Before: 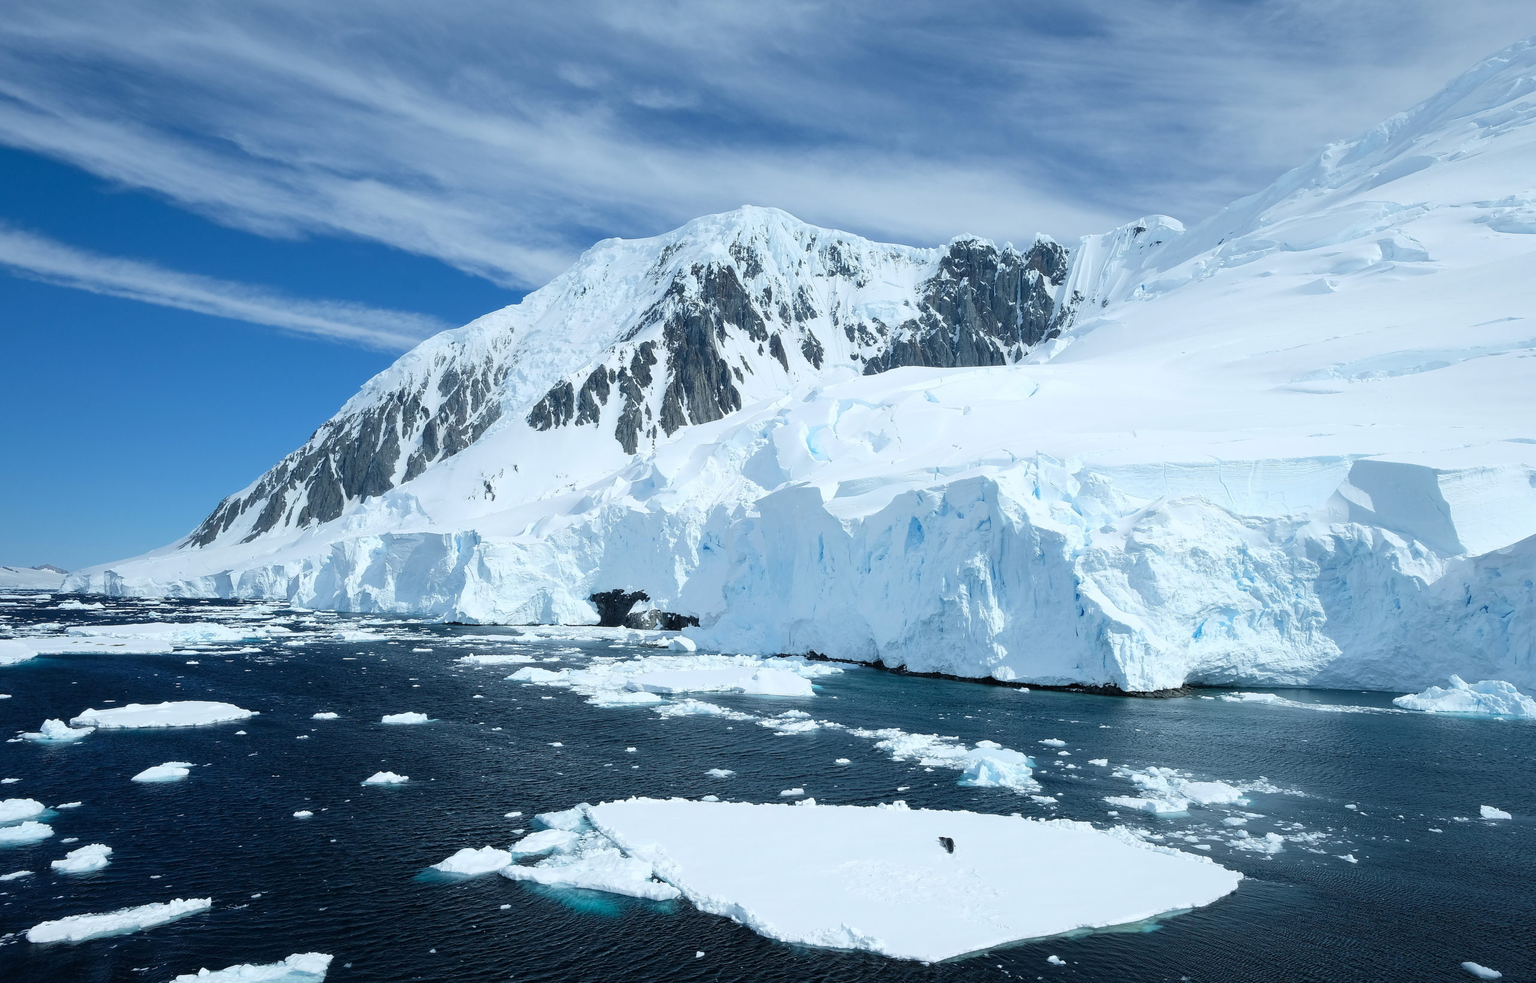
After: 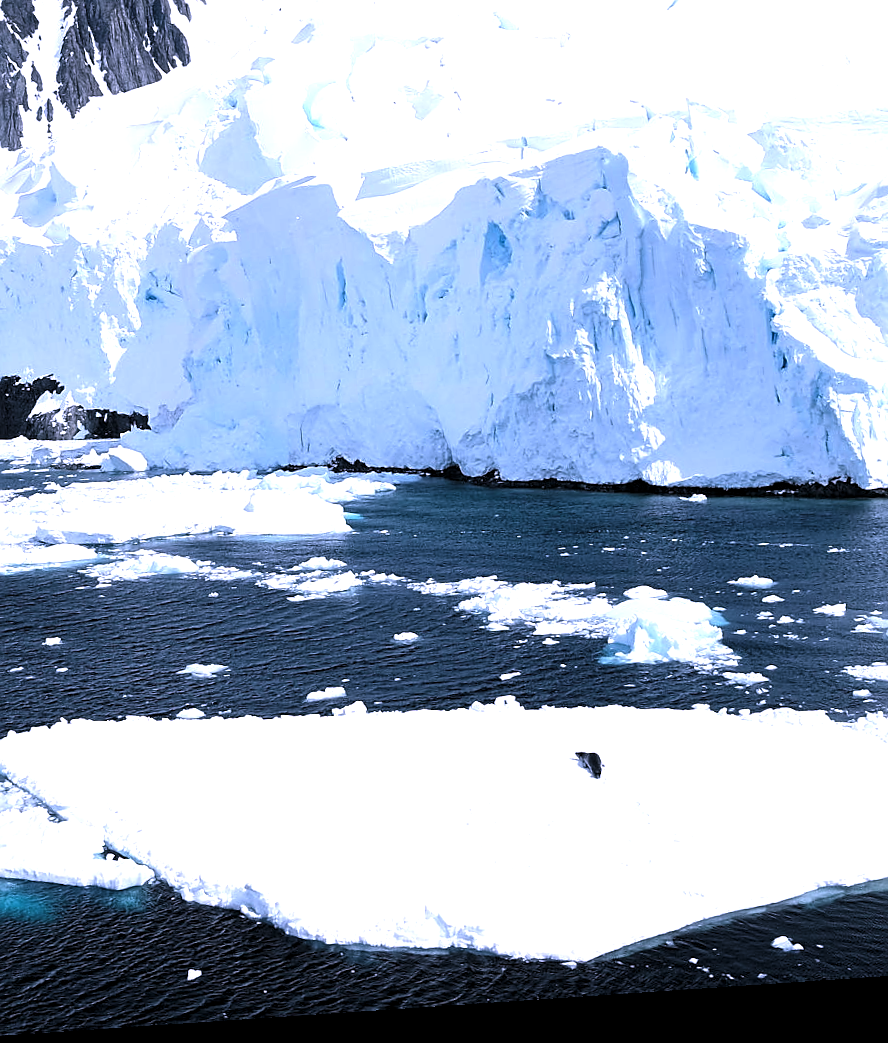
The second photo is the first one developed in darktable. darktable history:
crop: left 40.878%, top 39.176%, right 25.993%, bottom 3.081%
color correction: highlights a* 15.03, highlights b* -25.07
rotate and perspective: rotation -4.2°, shear 0.006, automatic cropping off
exposure: exposure 0.507 EV, compensate highlight preservation false
levels: levels [0.029, 0.545, 0.971]
sharpen: on, module defaults
